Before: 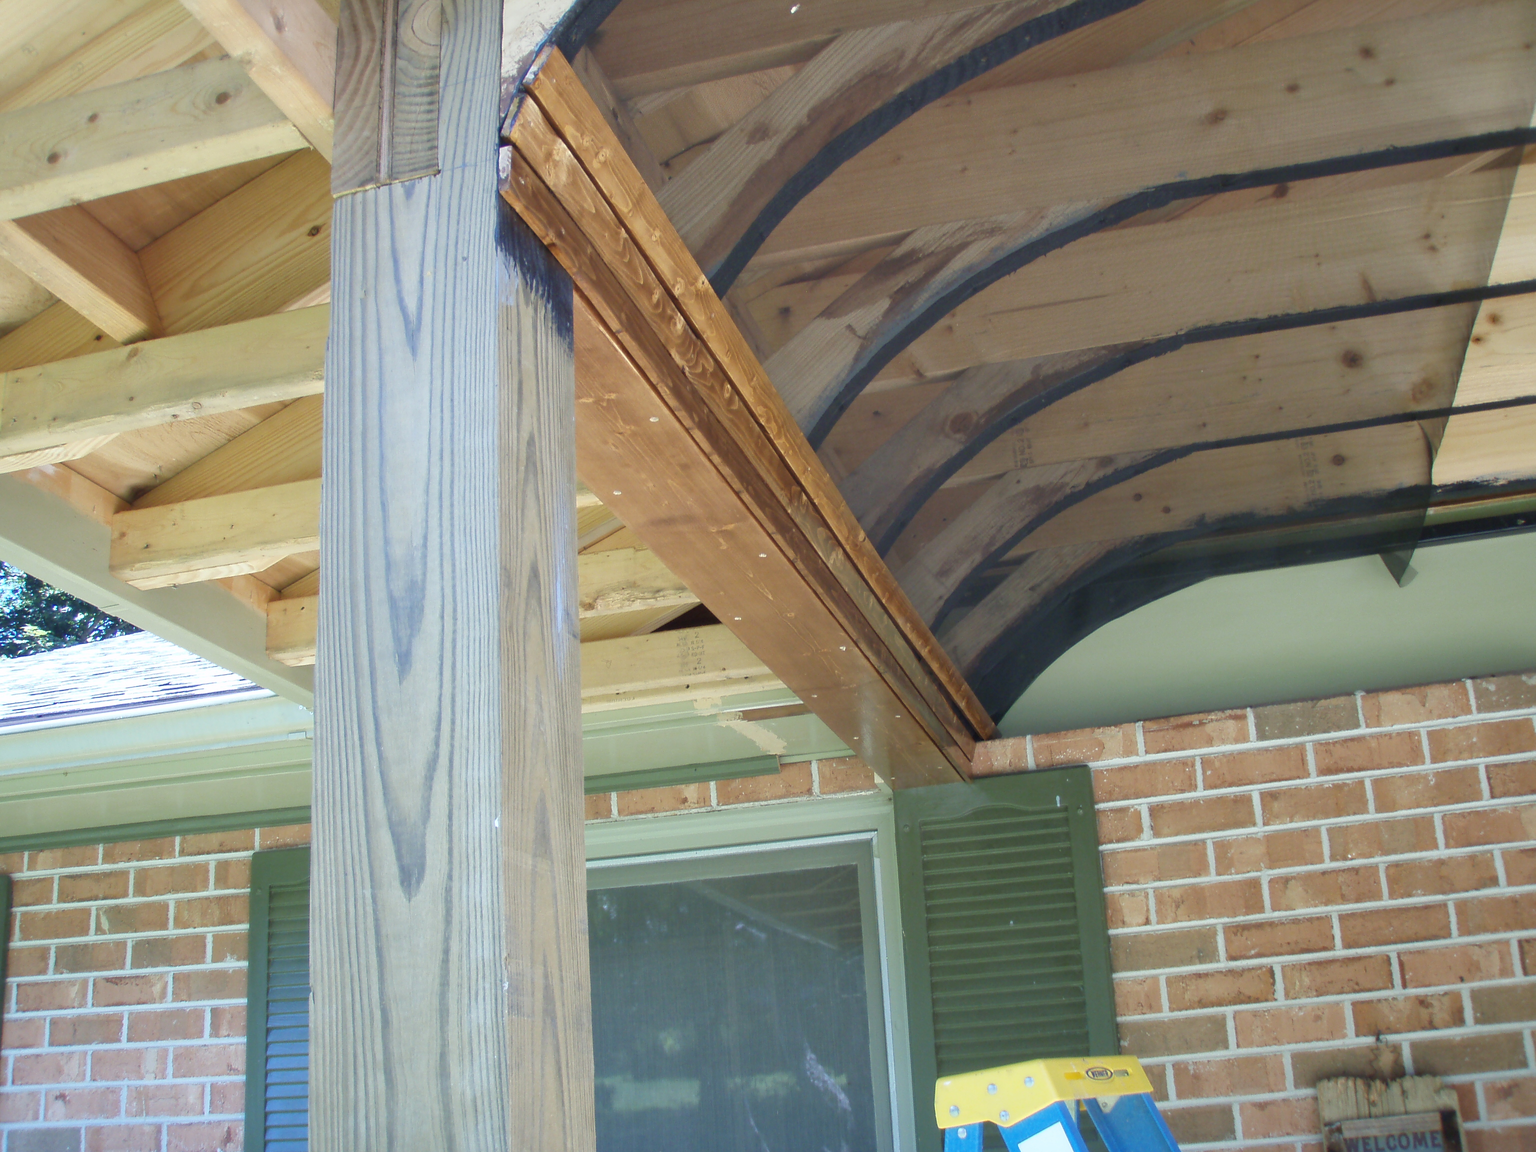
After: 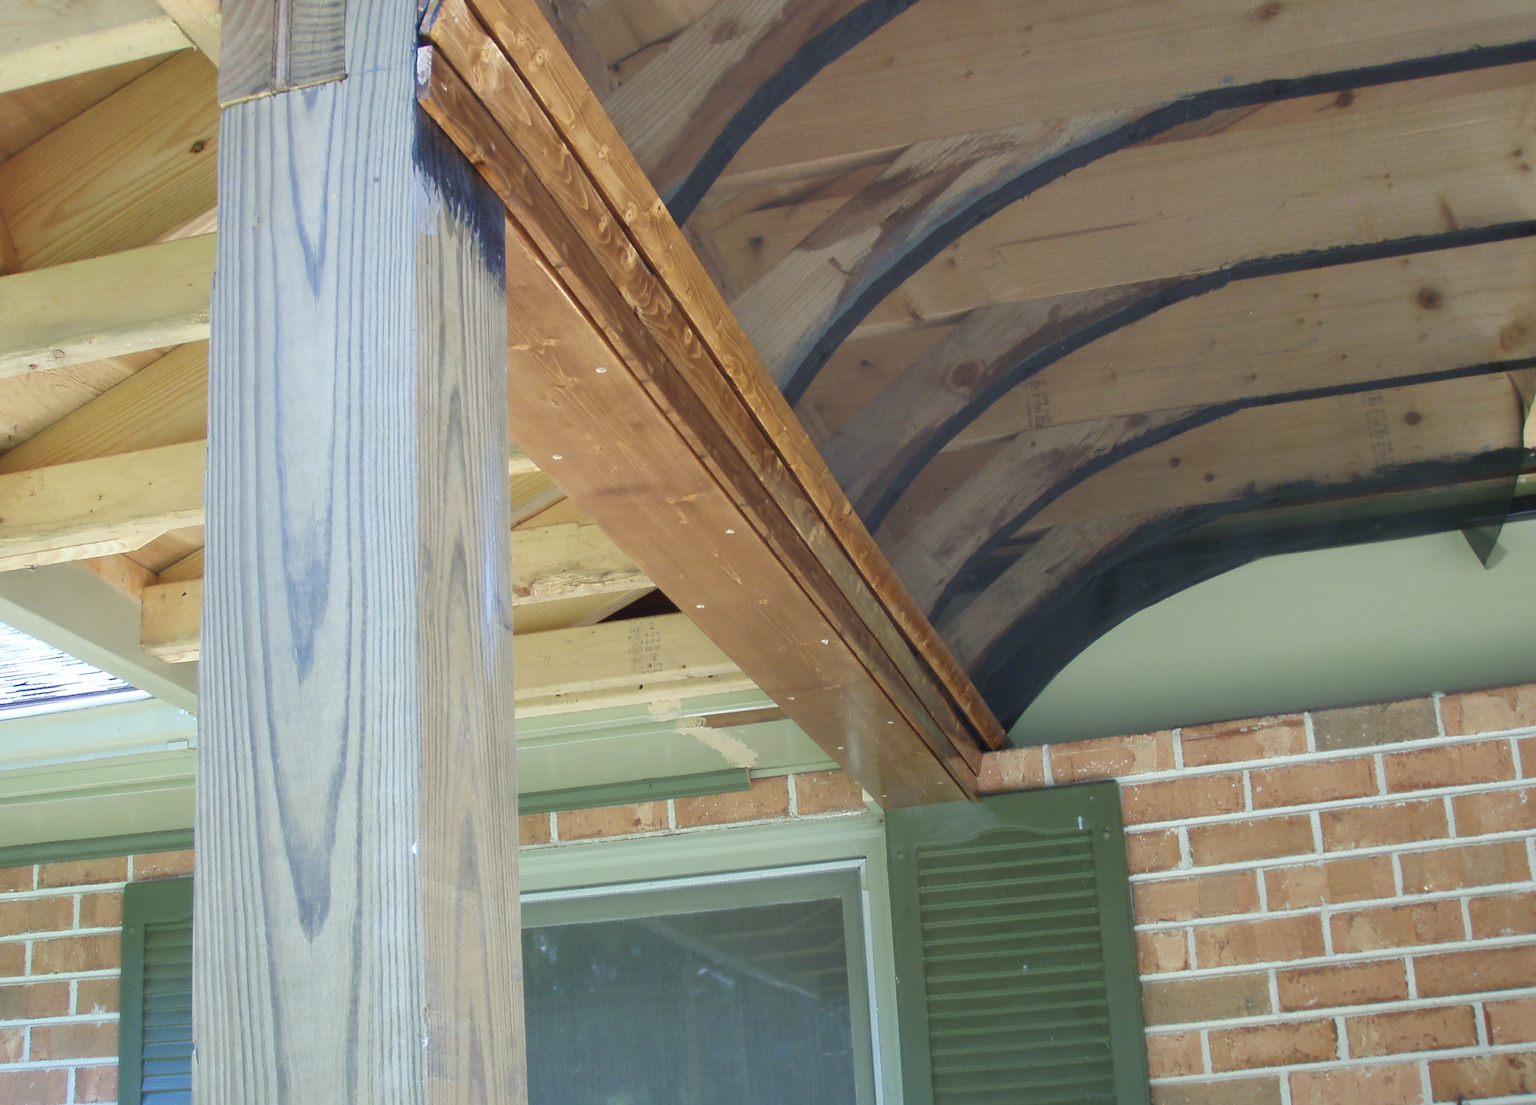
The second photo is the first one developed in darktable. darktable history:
crop and rotate: left 9.628%, top 9.372%, right 6.057%, bottom 9.724%
tone equalizer: -8 EV -0.545 EV
